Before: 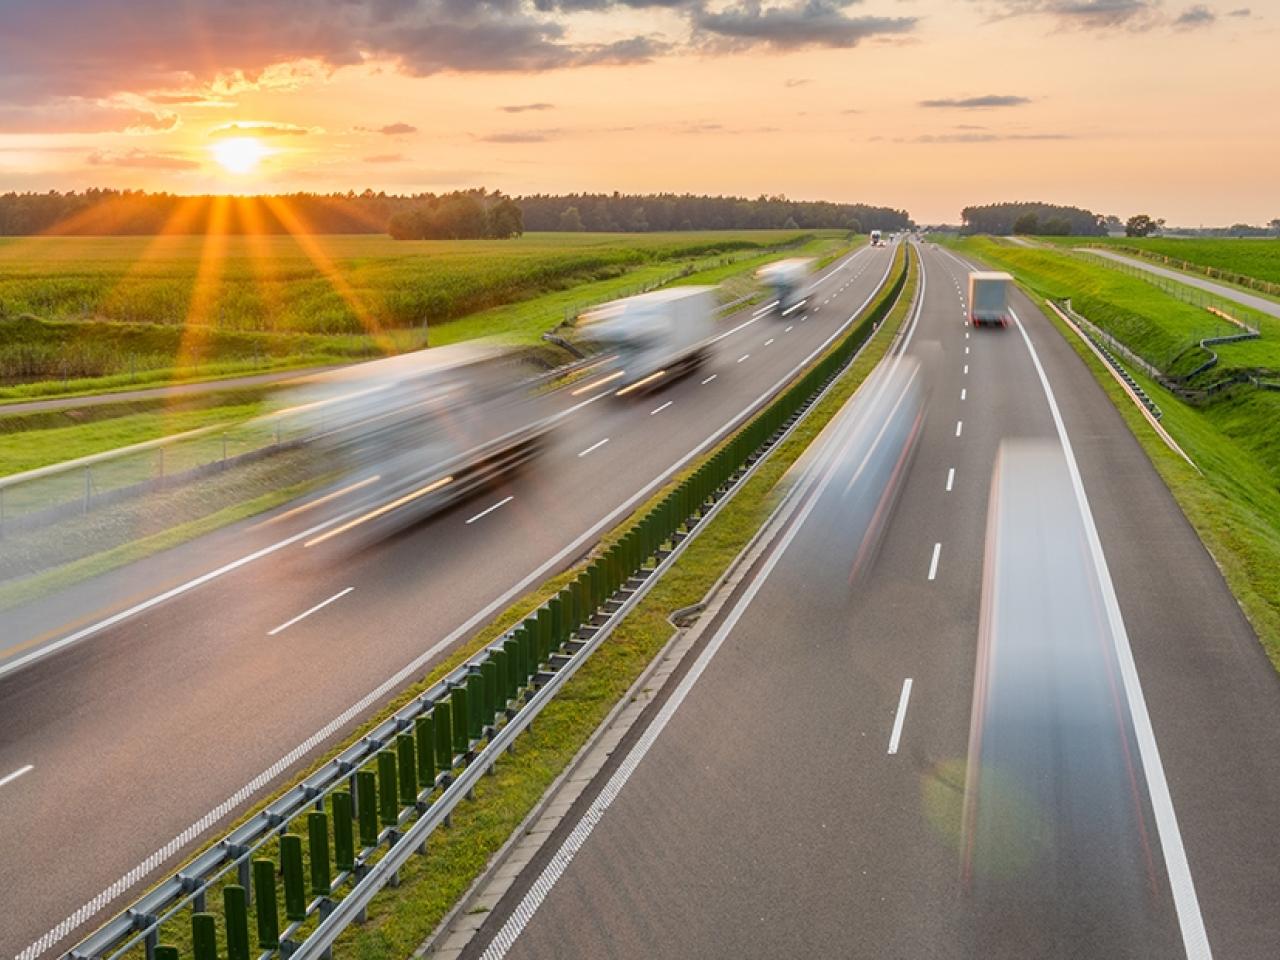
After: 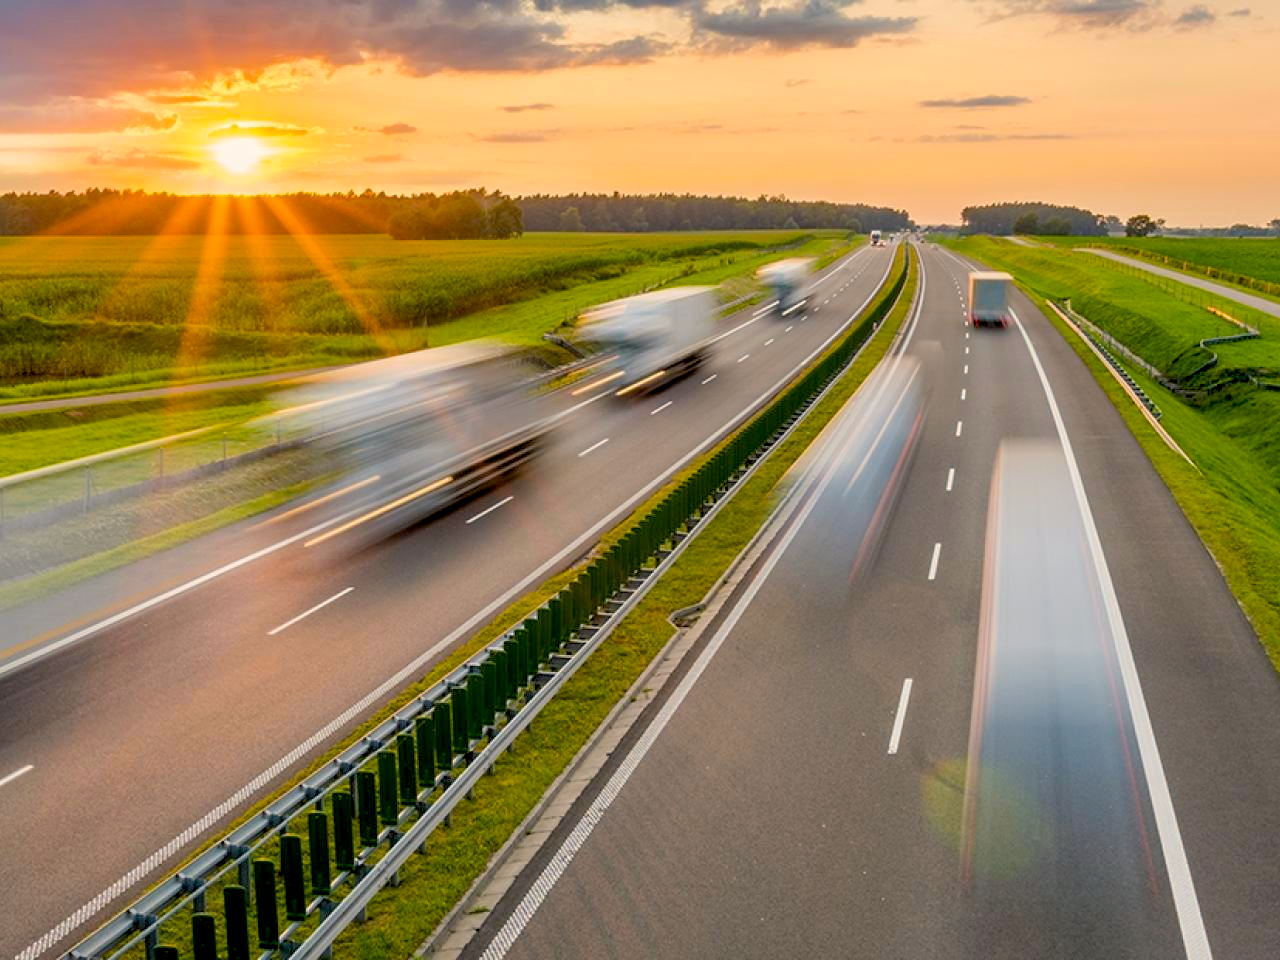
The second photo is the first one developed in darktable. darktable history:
color balance rgb: shadows lift › chroma 2.022%, shadows lift › hue 218.01°, highlights gain › chroma 2.026%, highlights gain › hue 72.48°, global offset › luminance -1.436%, perceptual saturation grading › global saturation 30.925%
